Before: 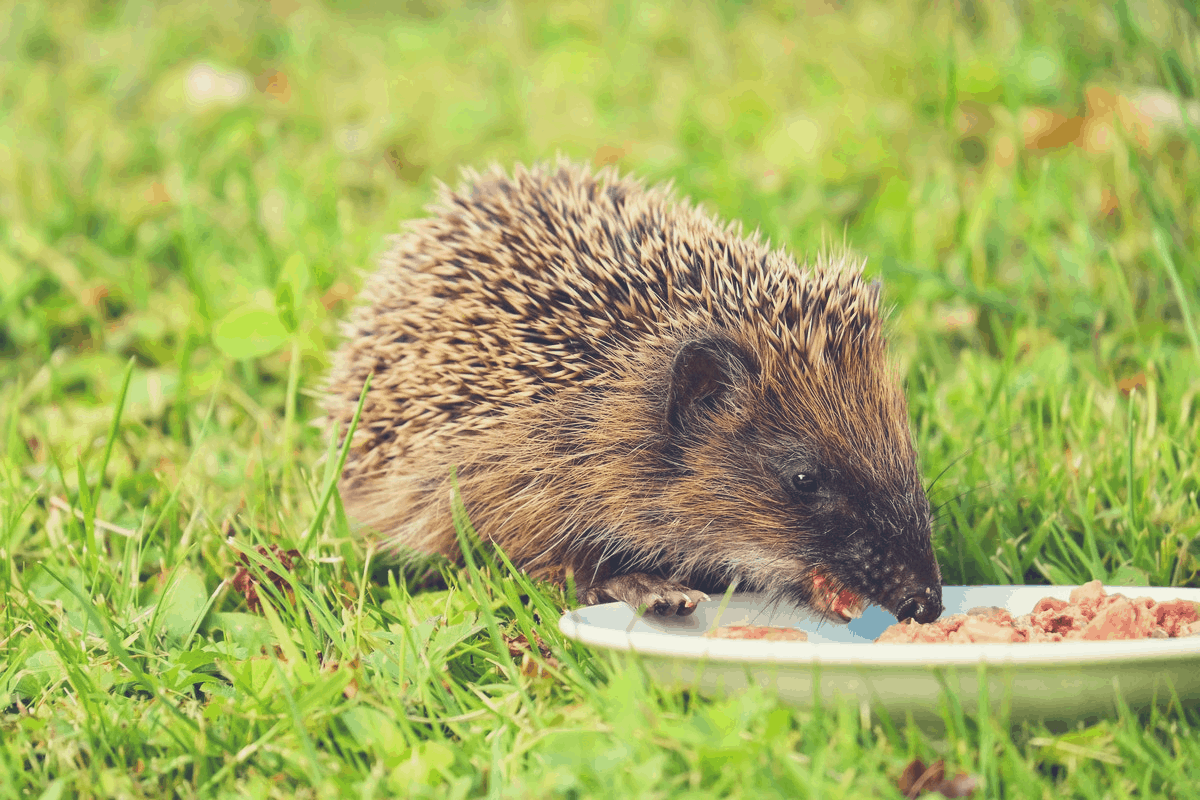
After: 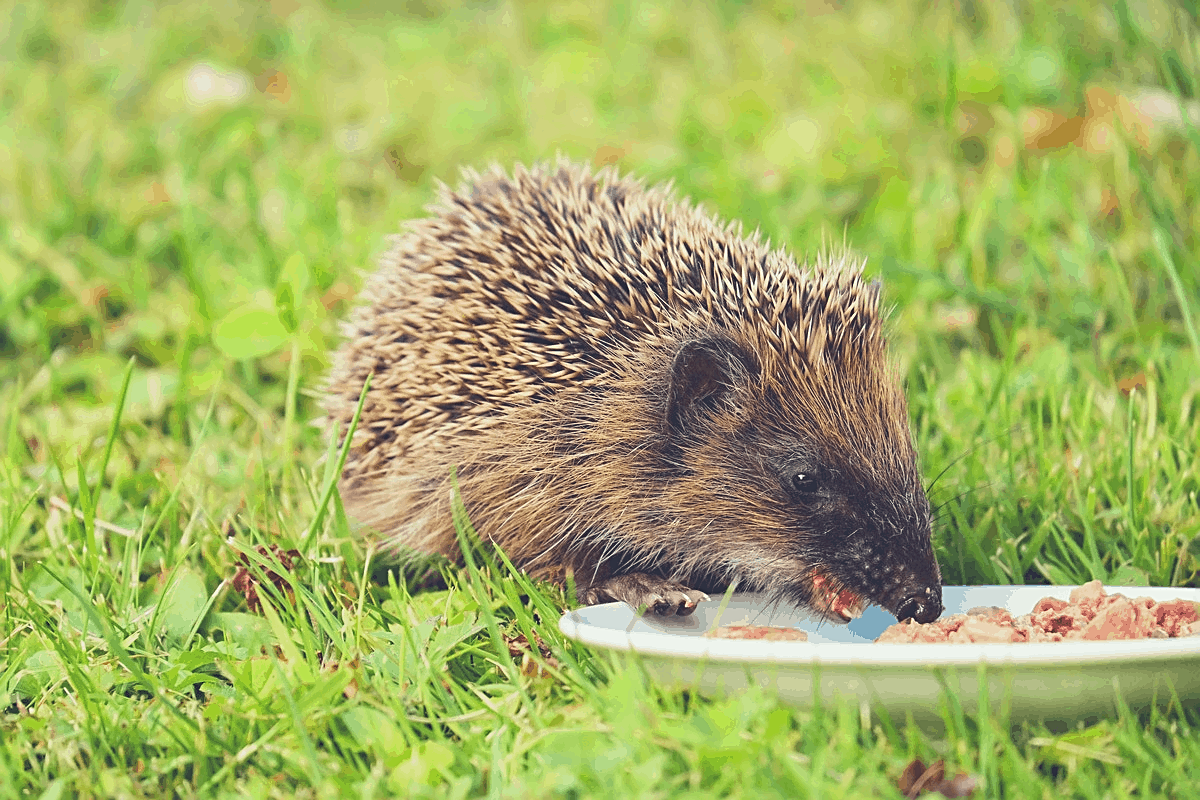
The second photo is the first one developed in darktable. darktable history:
white balance: red 0.98, blue 1.034
sharpen: on, module defaults
